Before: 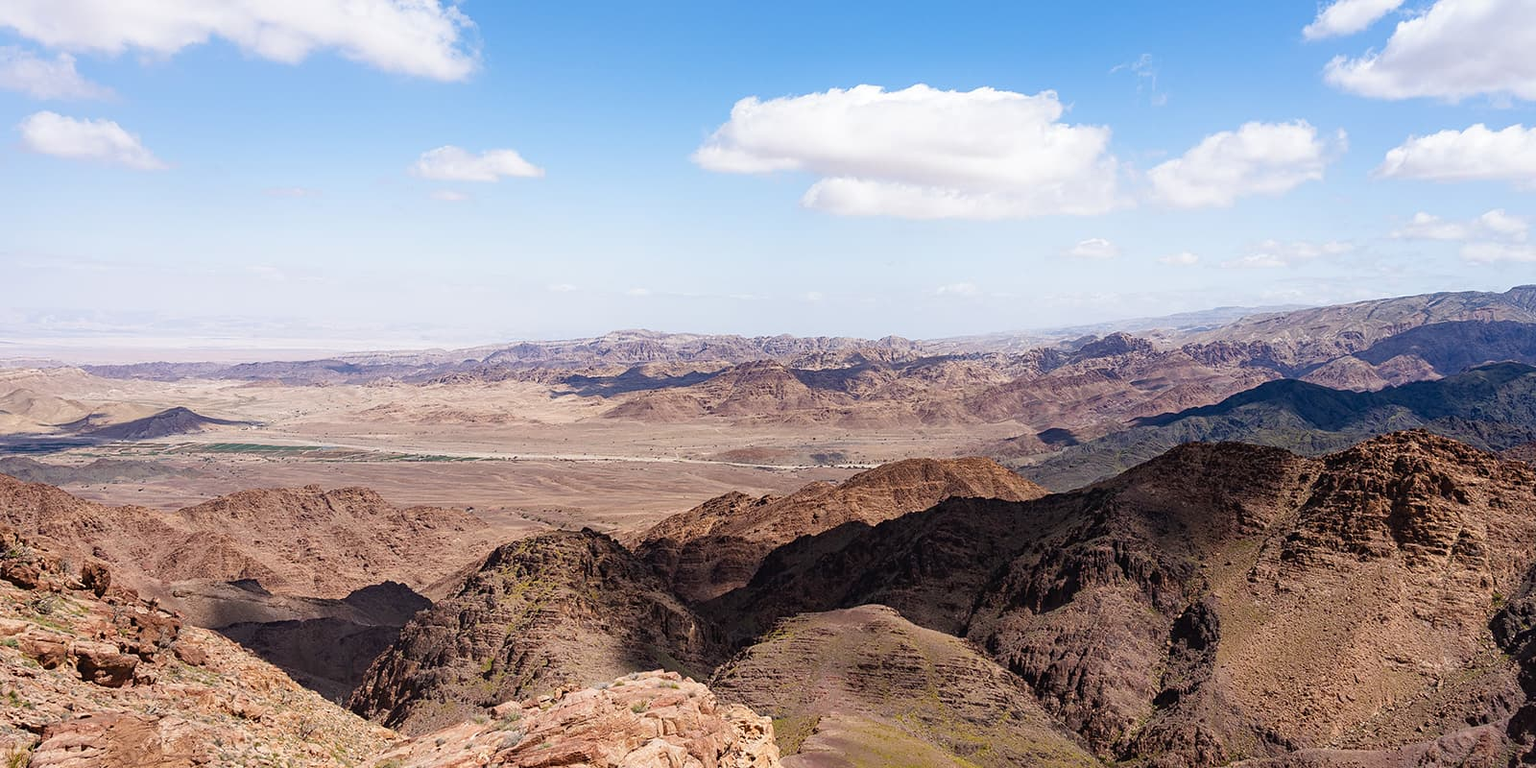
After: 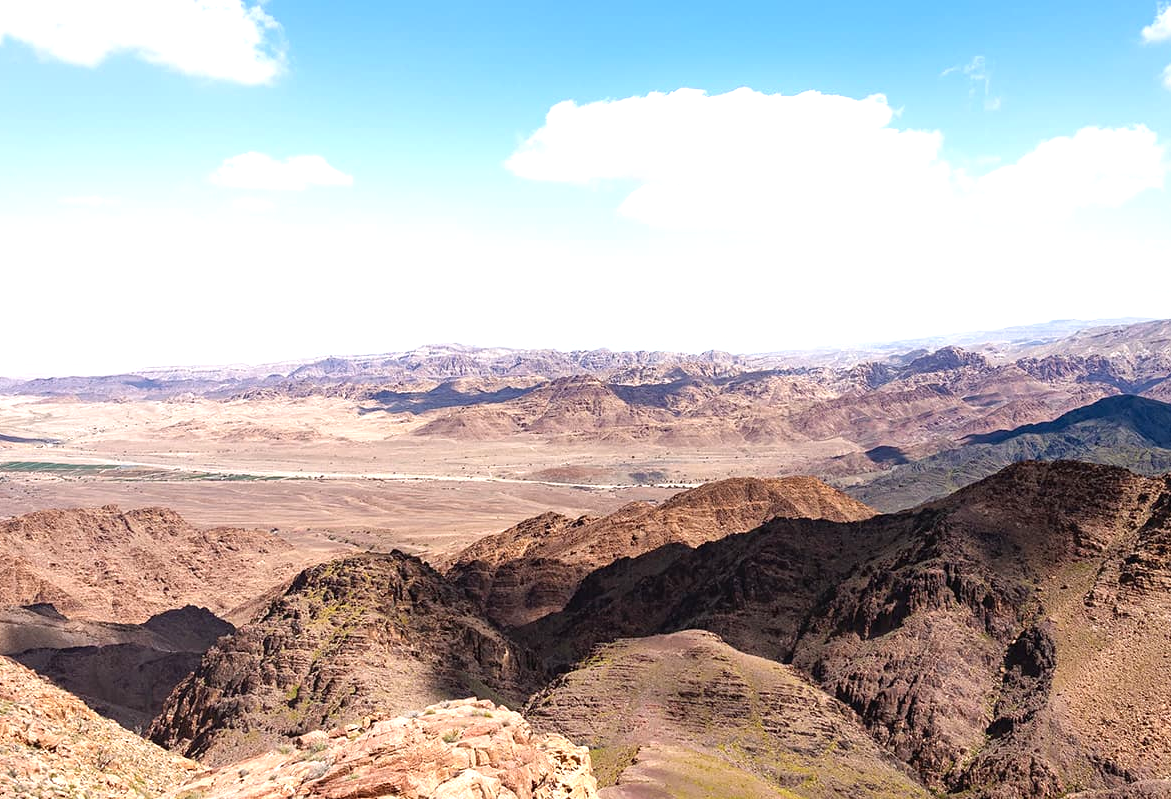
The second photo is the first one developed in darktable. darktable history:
crop: left 13.485%, right 13.299%
exposure: exposure 0.67 EV, compensate exposure bias true, compensate highlight preservation false
